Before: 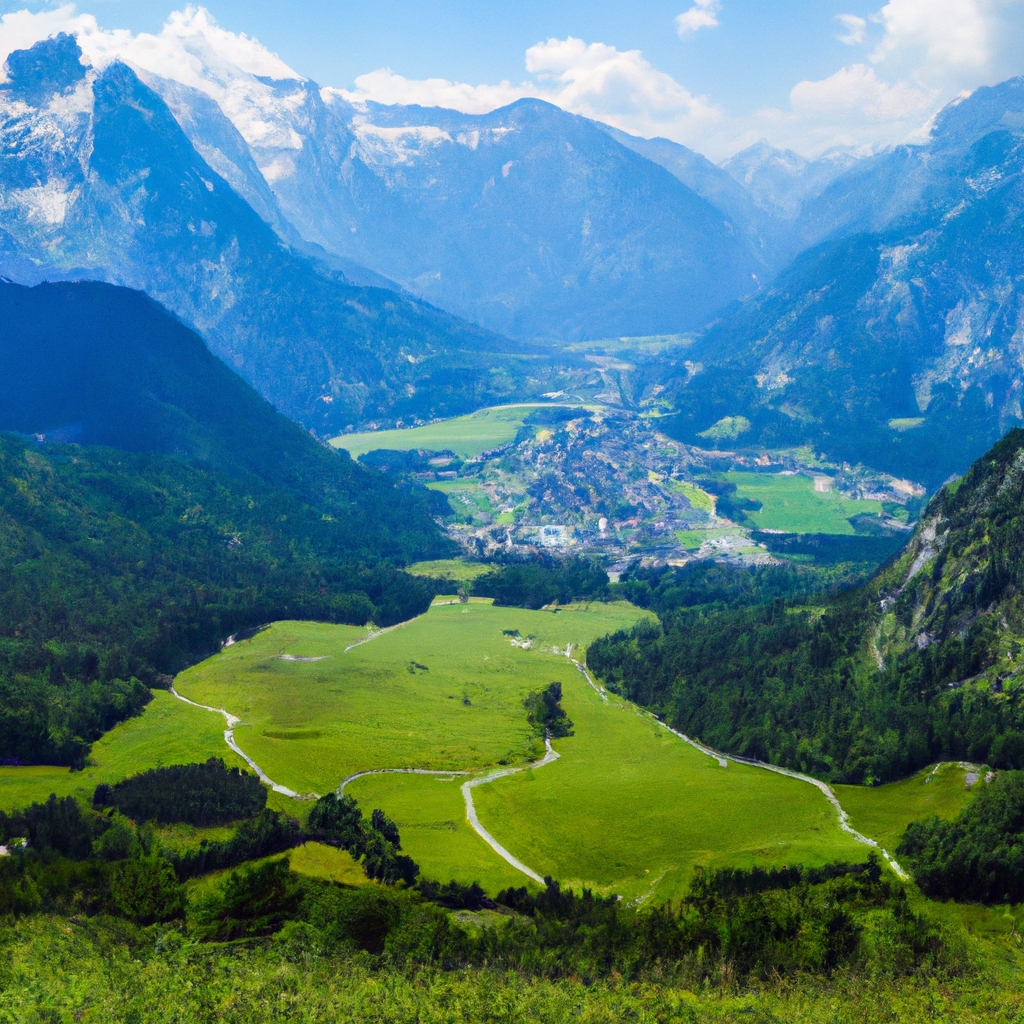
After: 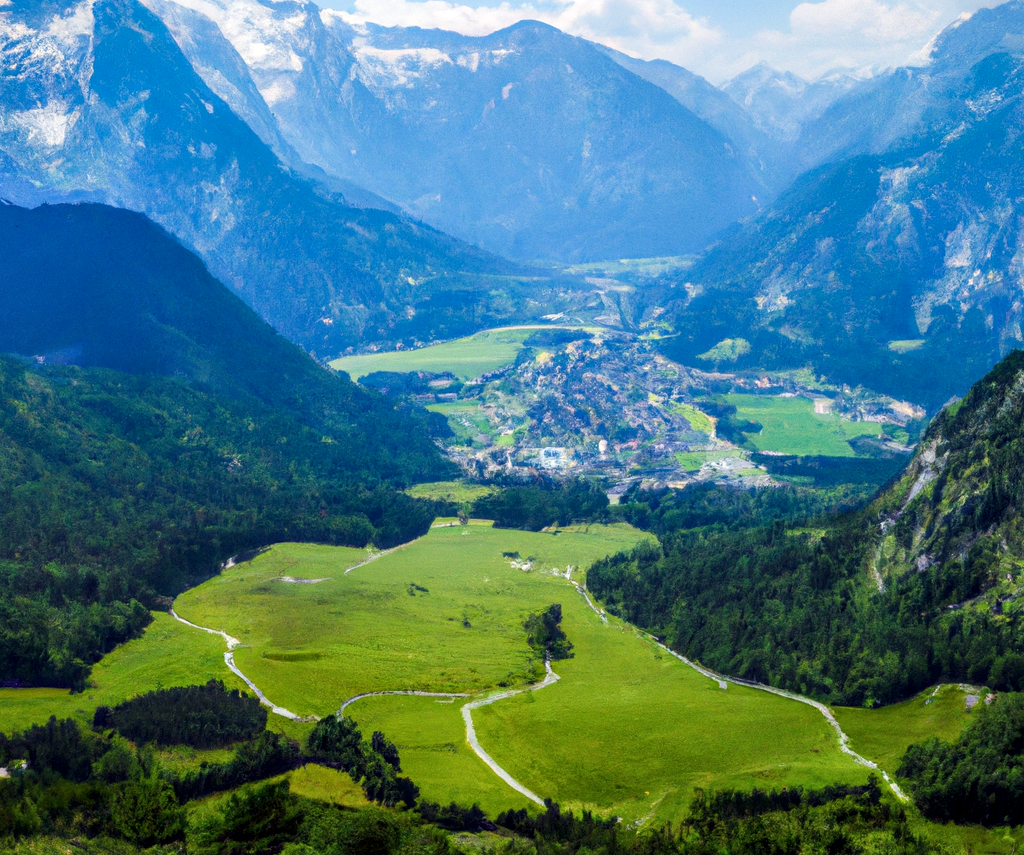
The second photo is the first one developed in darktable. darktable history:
local contrast: on, module defaults
crop: top 7.625%, bottom 8.027%
